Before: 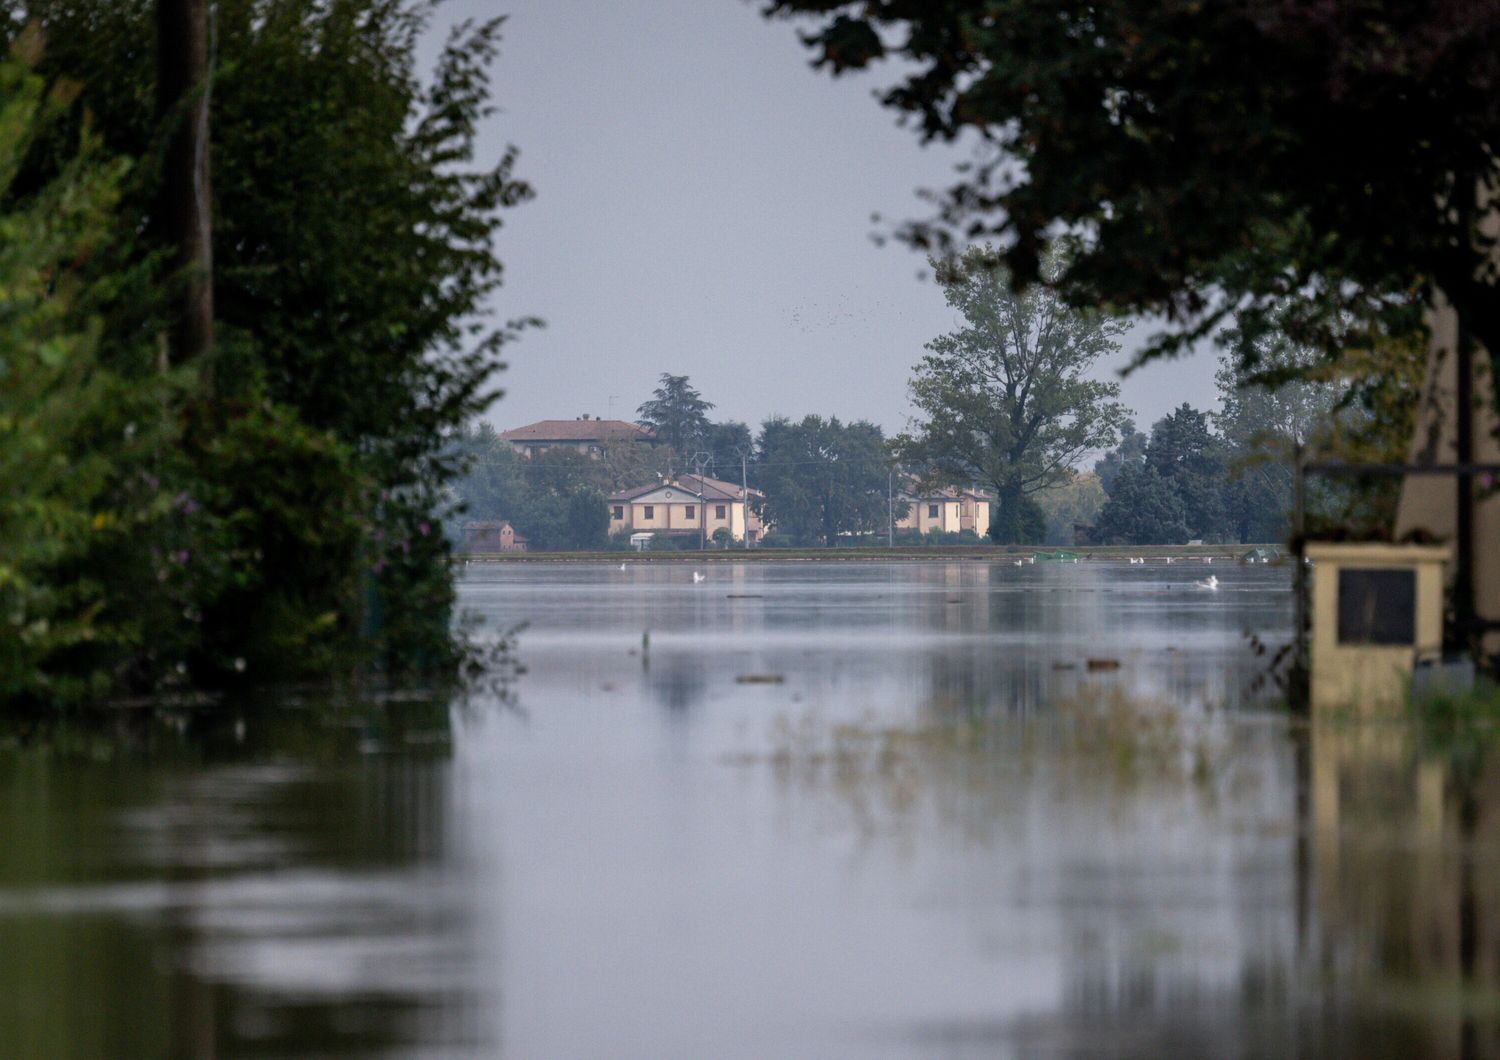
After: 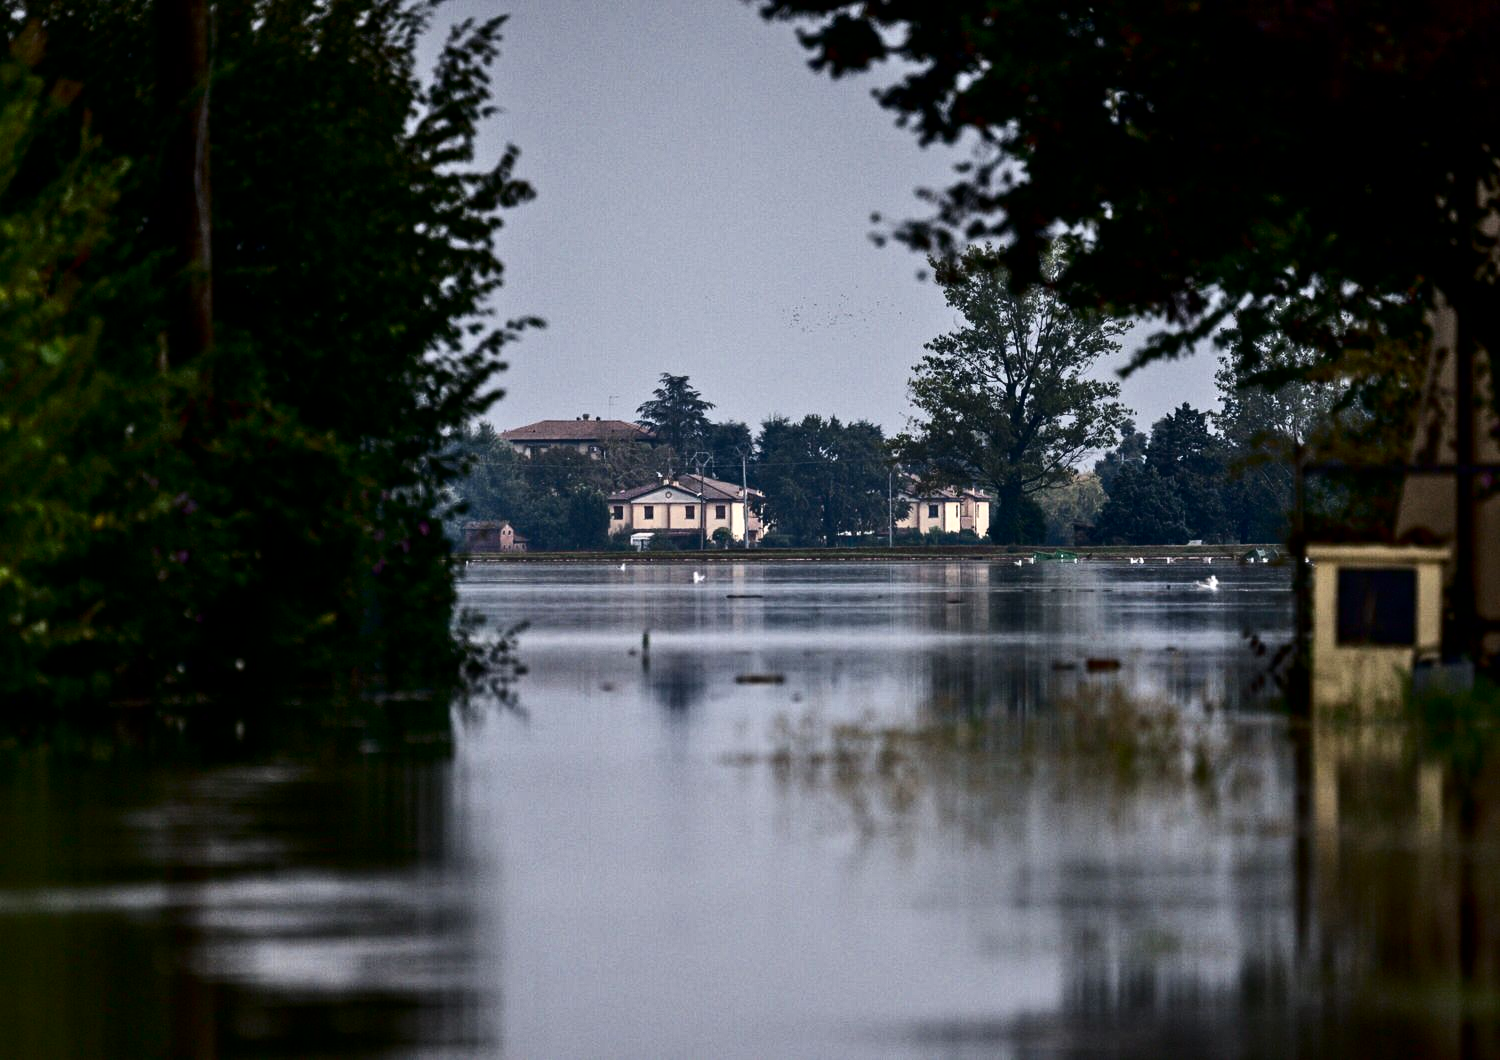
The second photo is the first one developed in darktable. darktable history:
contrast equalizer: y [[0.51, 0.537, 0.559, 0.574, 0.599, 0.618], [0.5 ×6], [0.5 ×6], [0 ×6], [0 ×6]]
contrast brightness saturation: contrast 0.24, brightness -0.24, saturation 0.14
